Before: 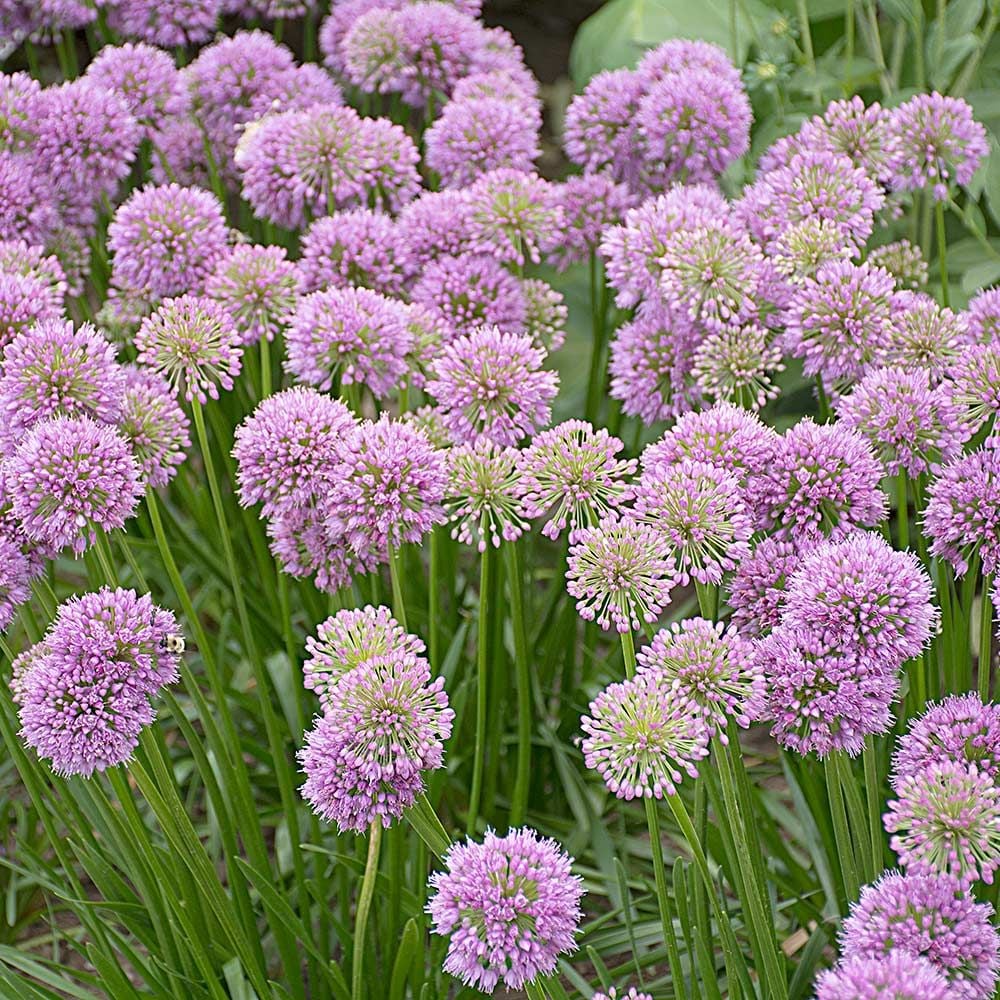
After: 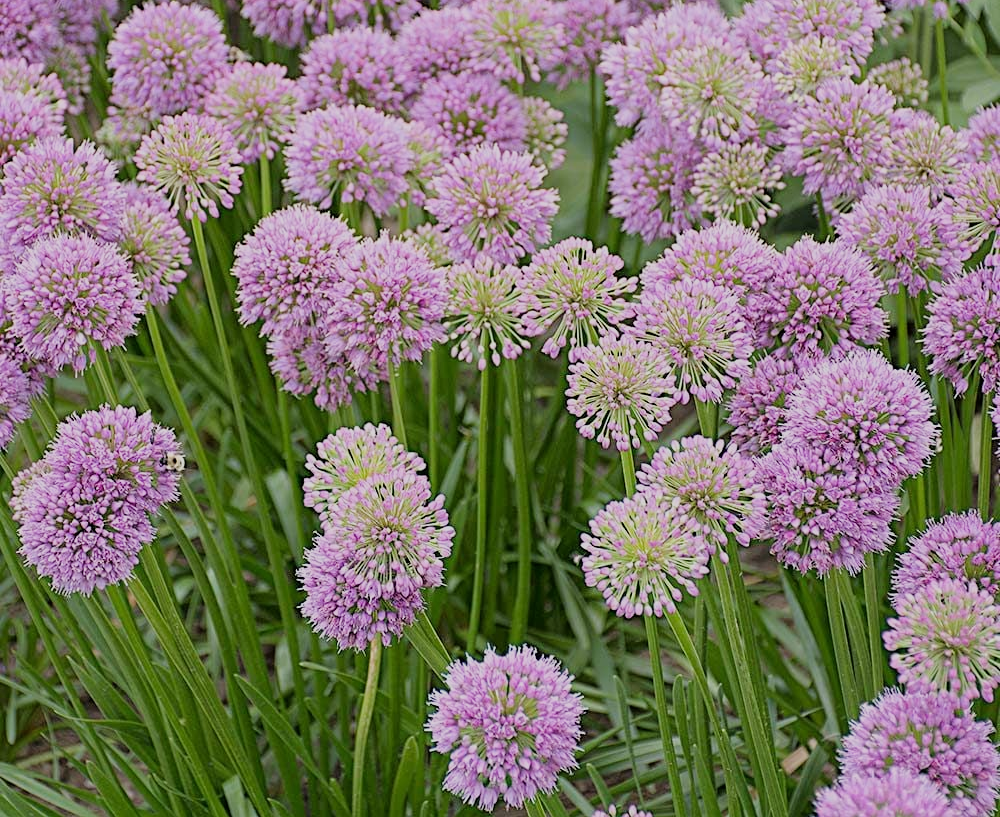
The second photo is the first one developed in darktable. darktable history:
crop and rotate: top 18.216%
filmic rgb: black relative exposure -7.65 EV, white relative exposure 4.56 EV, hardness 3.61, iterations of high-quality reconstruction 0
